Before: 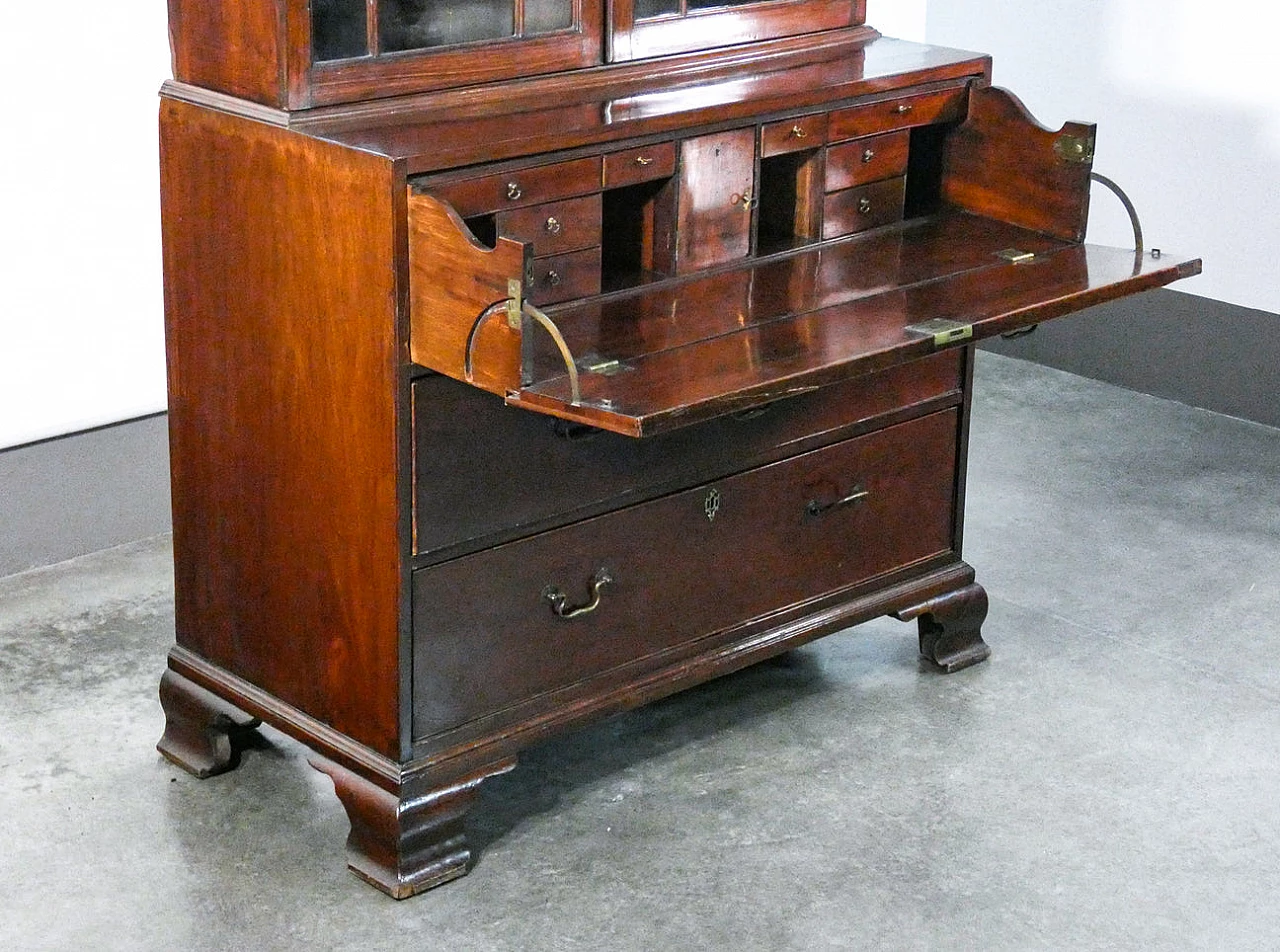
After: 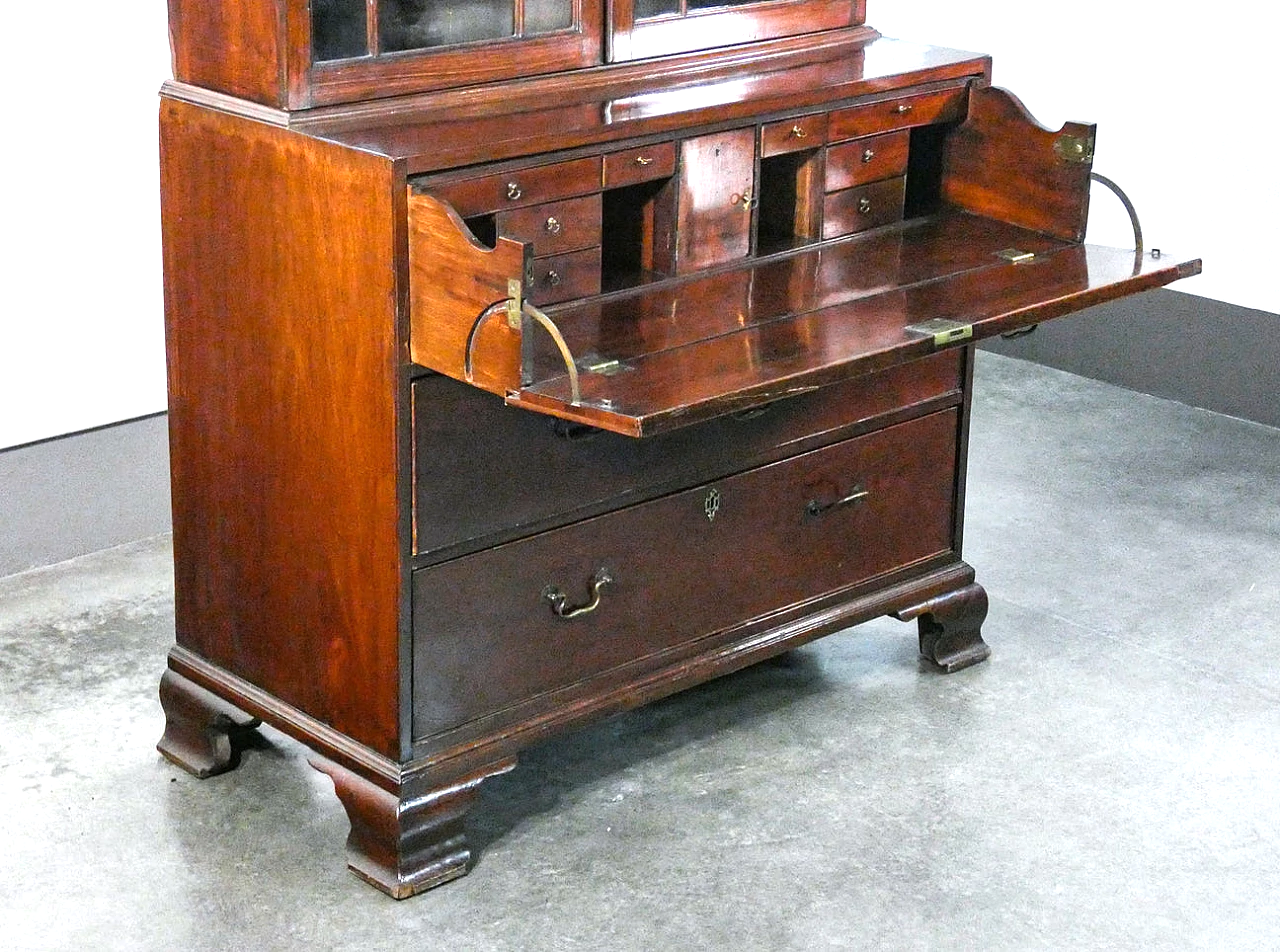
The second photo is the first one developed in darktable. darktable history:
exposure: black level correction 0, exposure 0.498 EV, compensate highlight preservation false
tone equalizer: on, module defaults
